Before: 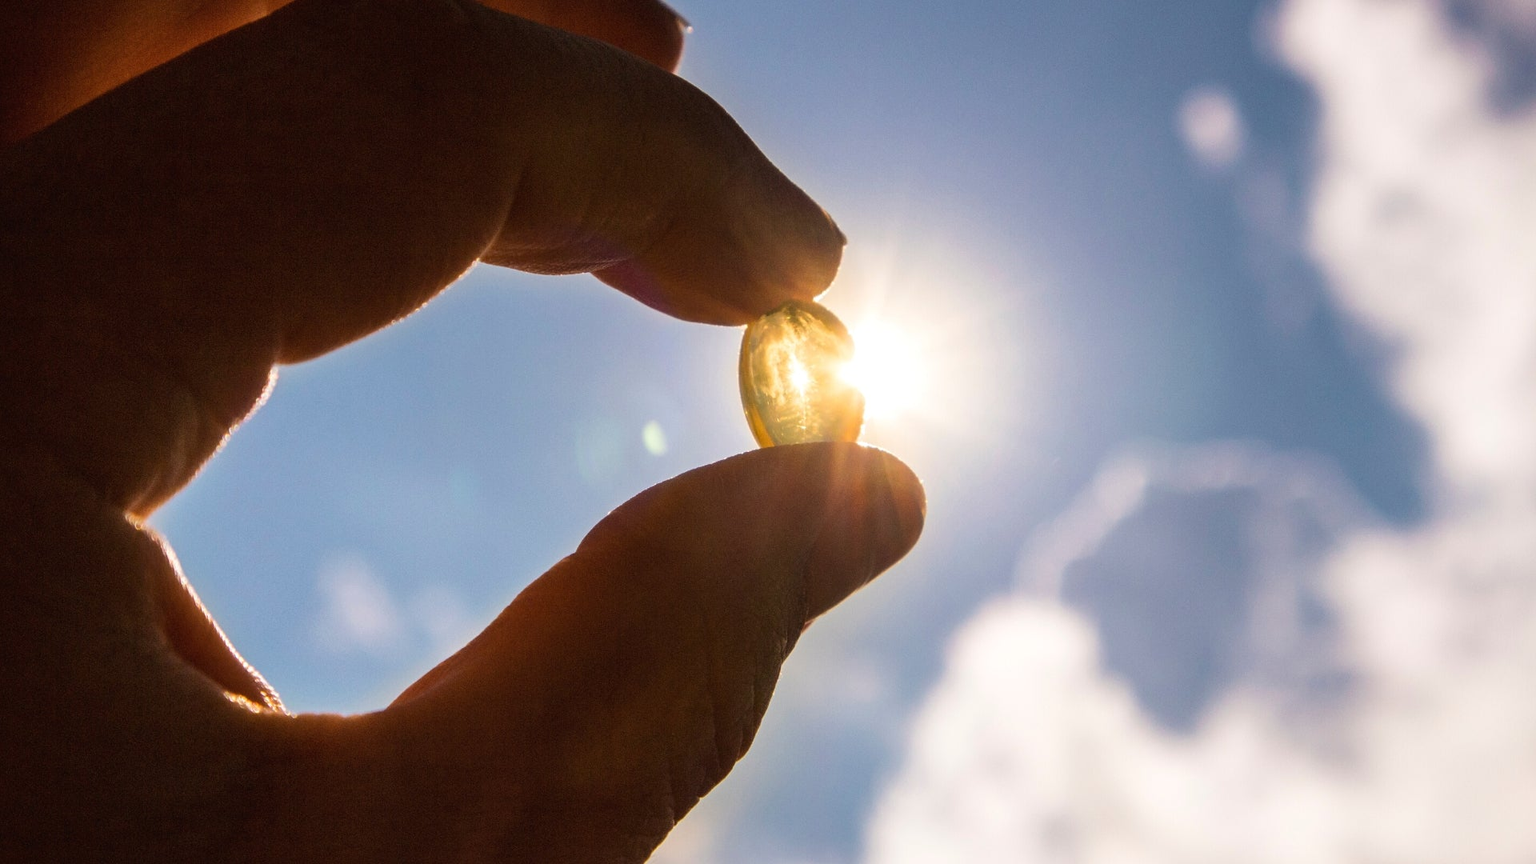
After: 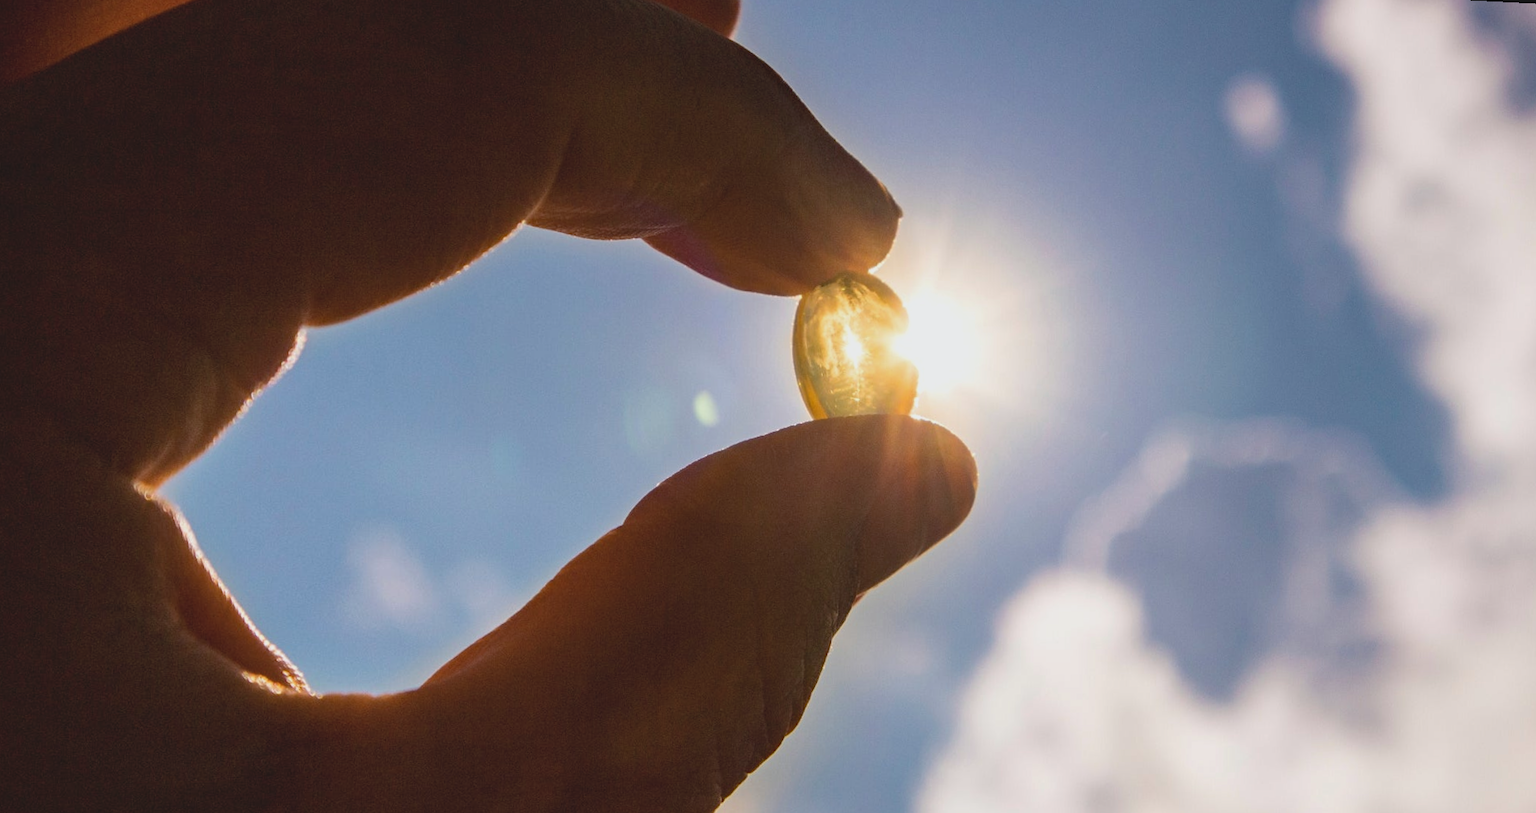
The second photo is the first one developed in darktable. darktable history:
lowpass: radius 0.1, contrast 0.85, saturation 1.1, unbound 0
color correction: saturation 0.8
haze removal: compatibility mode true, adaptive false
rotate and perspective: rotation 0.679°, lens shift (horizontal) 0.136, crop left 0.009, crop right 0.991, crop top 0.078, crop bottom 0.95
